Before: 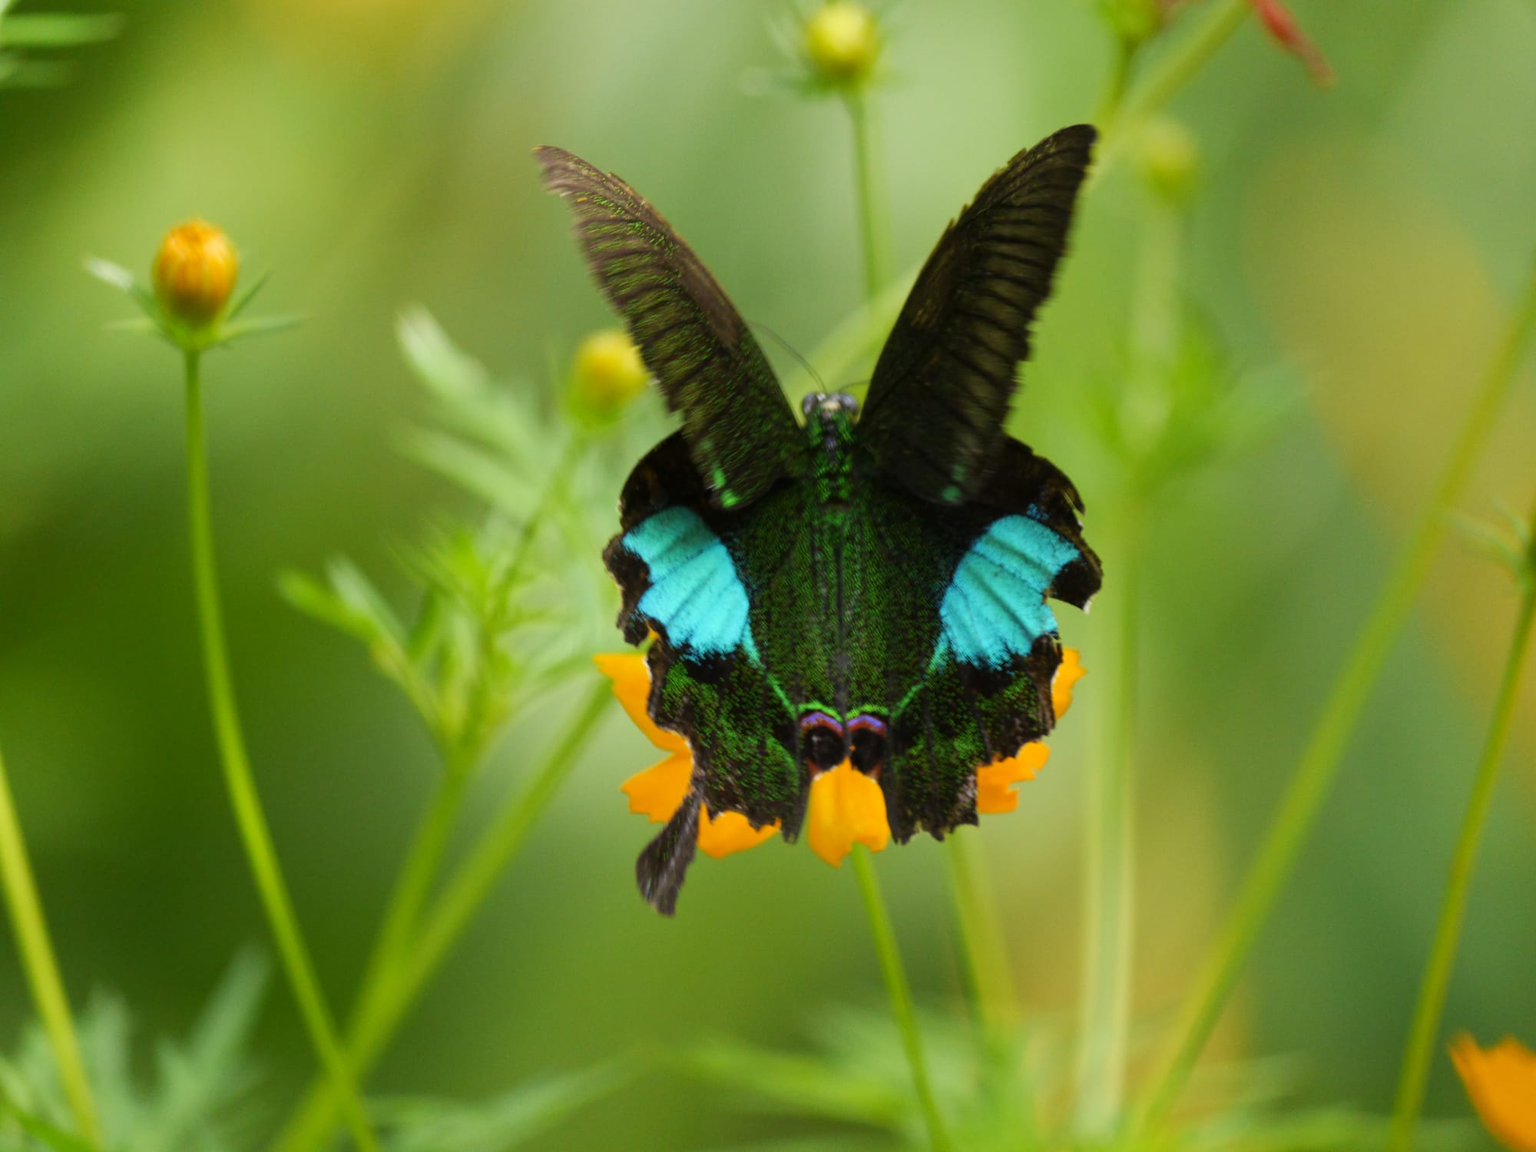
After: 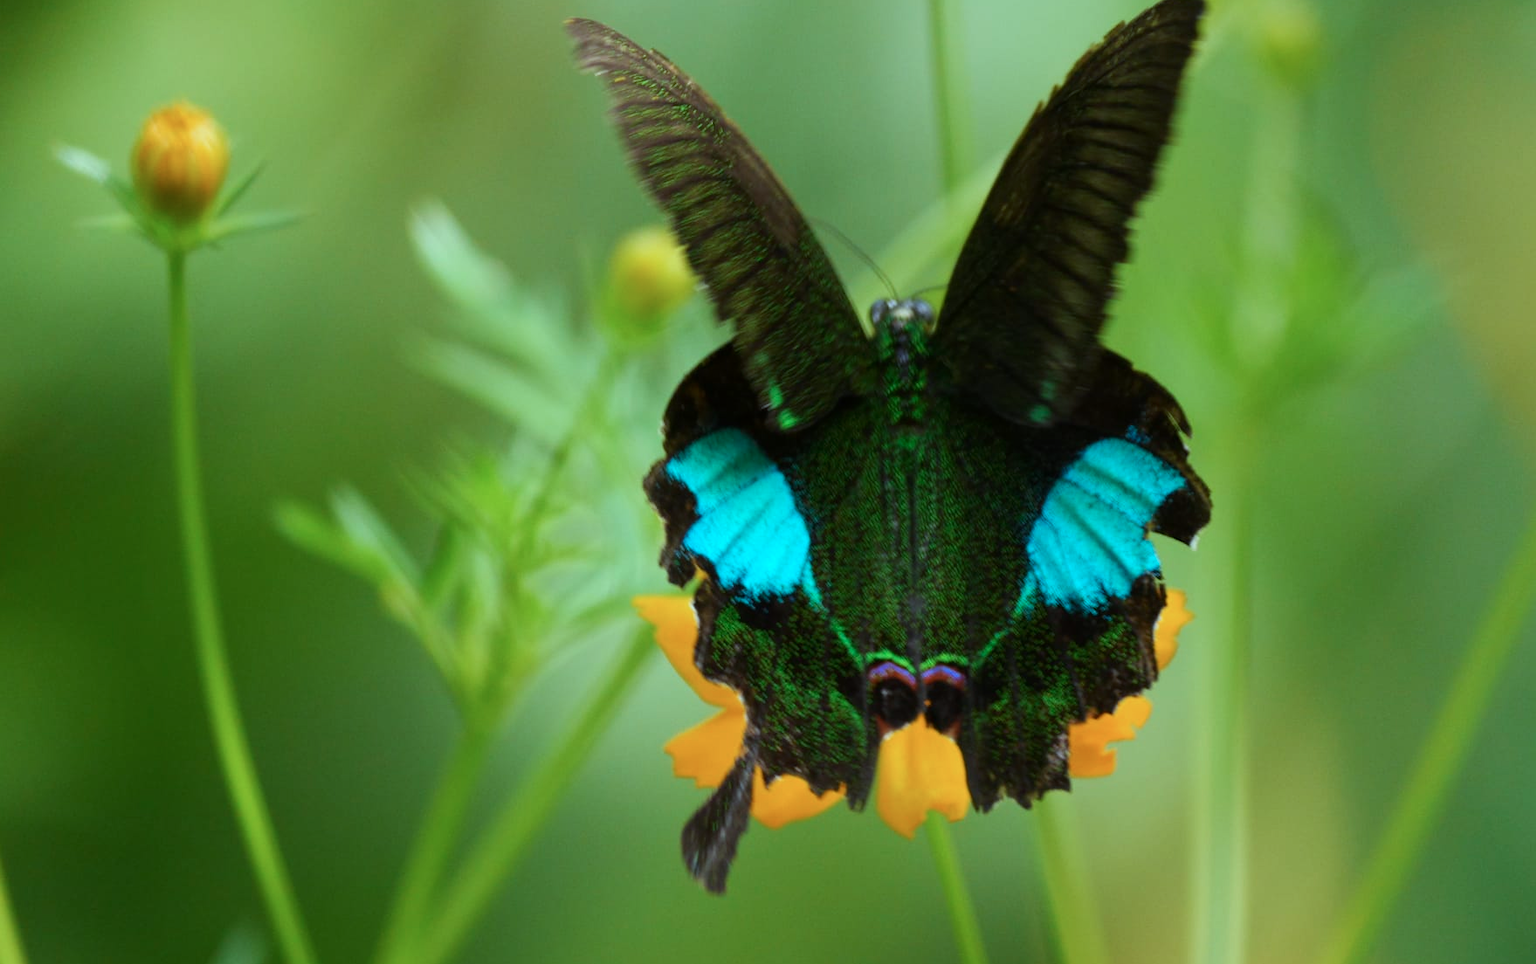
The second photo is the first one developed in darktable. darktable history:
color correction: highlights a* -11.71, highlights b* -15.58
crop and rotate: left 2.425%, top 11.305%, right 9.6%, bottom 15.08%
contrast brightness saturation: contrast 0.03, brightness -0.04
